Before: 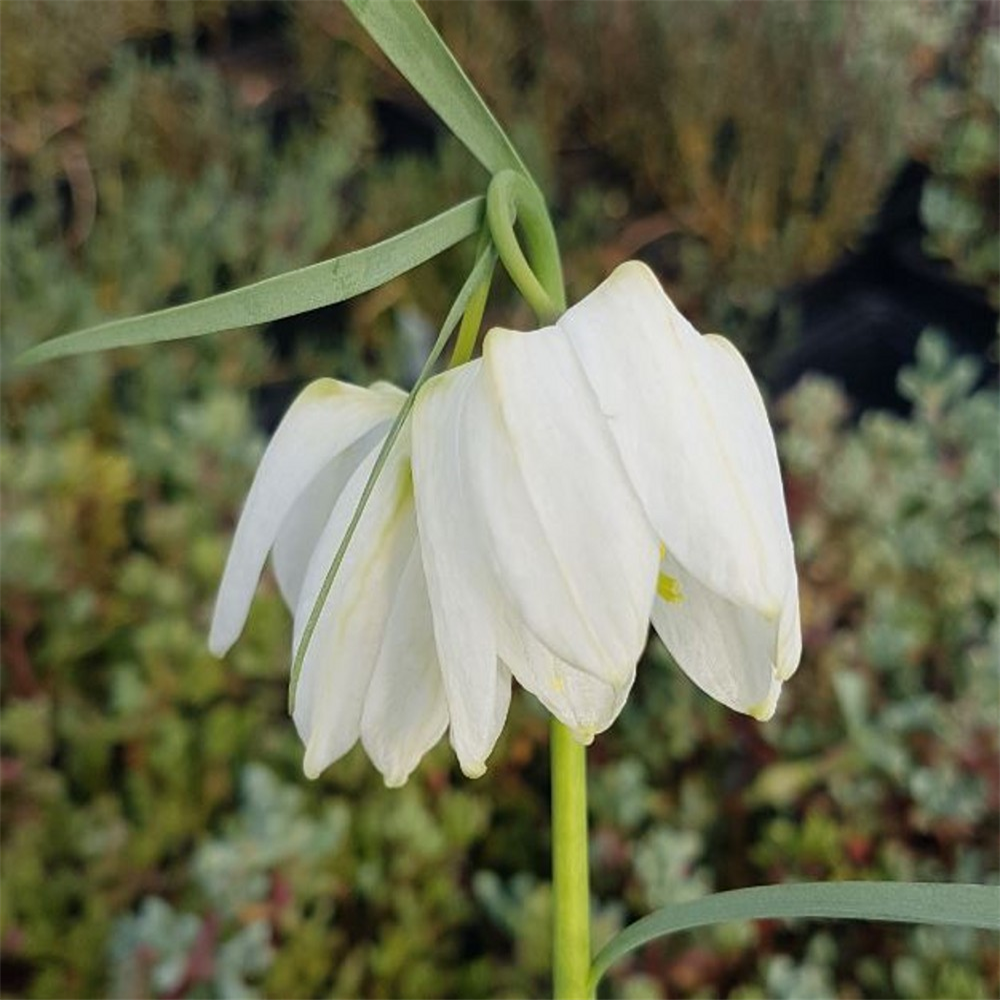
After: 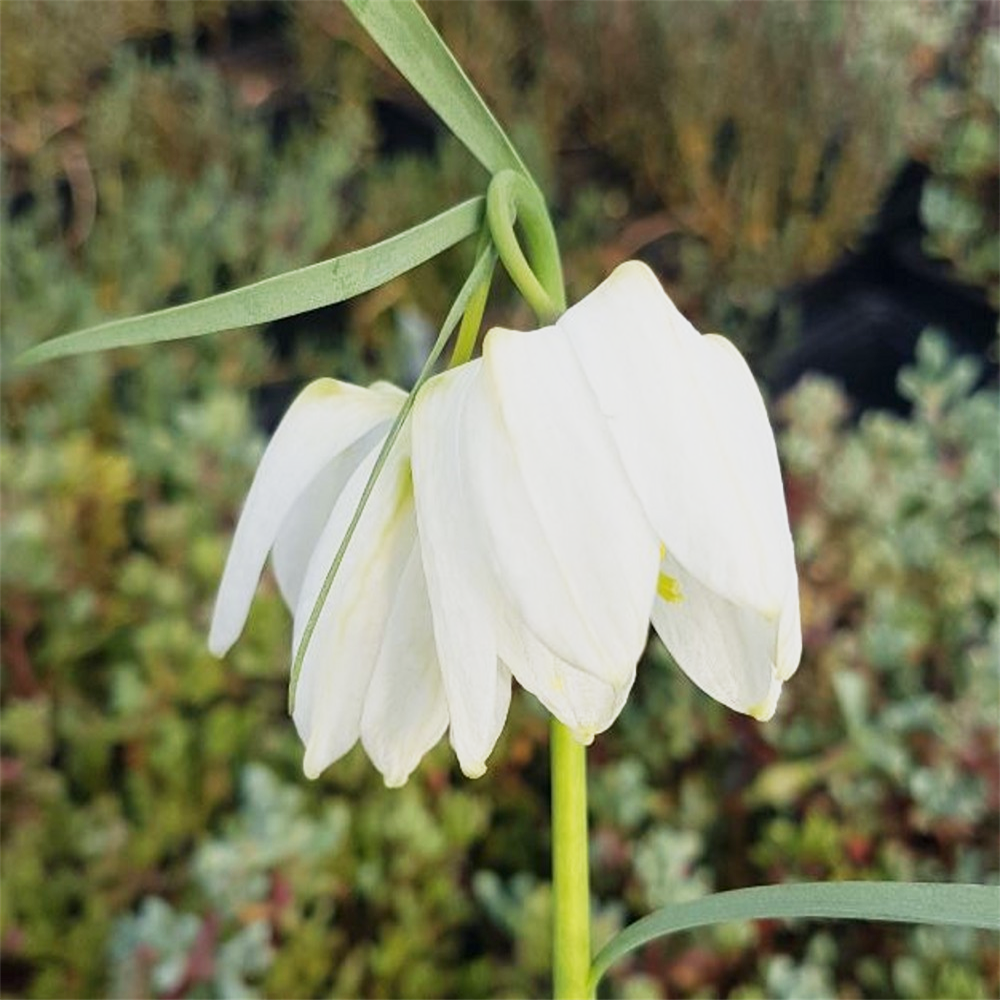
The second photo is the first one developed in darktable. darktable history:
base curve: curves: ch0 [(0, 0) (0.088, 0.125) (0.176, 0.251) (0.354, 0.501) (0.613, 0.749) (1, 0.877)], preserve colors none
tone curve: curves: ch0 [(0, 0) (0.003, 0.003) (0.011, 0.011) (0.025, 0.025) (0.044, 0.044) (0.069, 0.069) (0.1, 0.099) (0.136, 0.135) (0.177, 0.176) (0.224, 0.223) (0.277, 0.275) (0.335, 0.333) (0.399, 0.396) (0.468, 0.465) (0.543, 0.545) (0.623, 0.625) (0.709, 0.71) (0.801, 0.801) (0.898, 0.898) (1, 1)], preserve colors none
